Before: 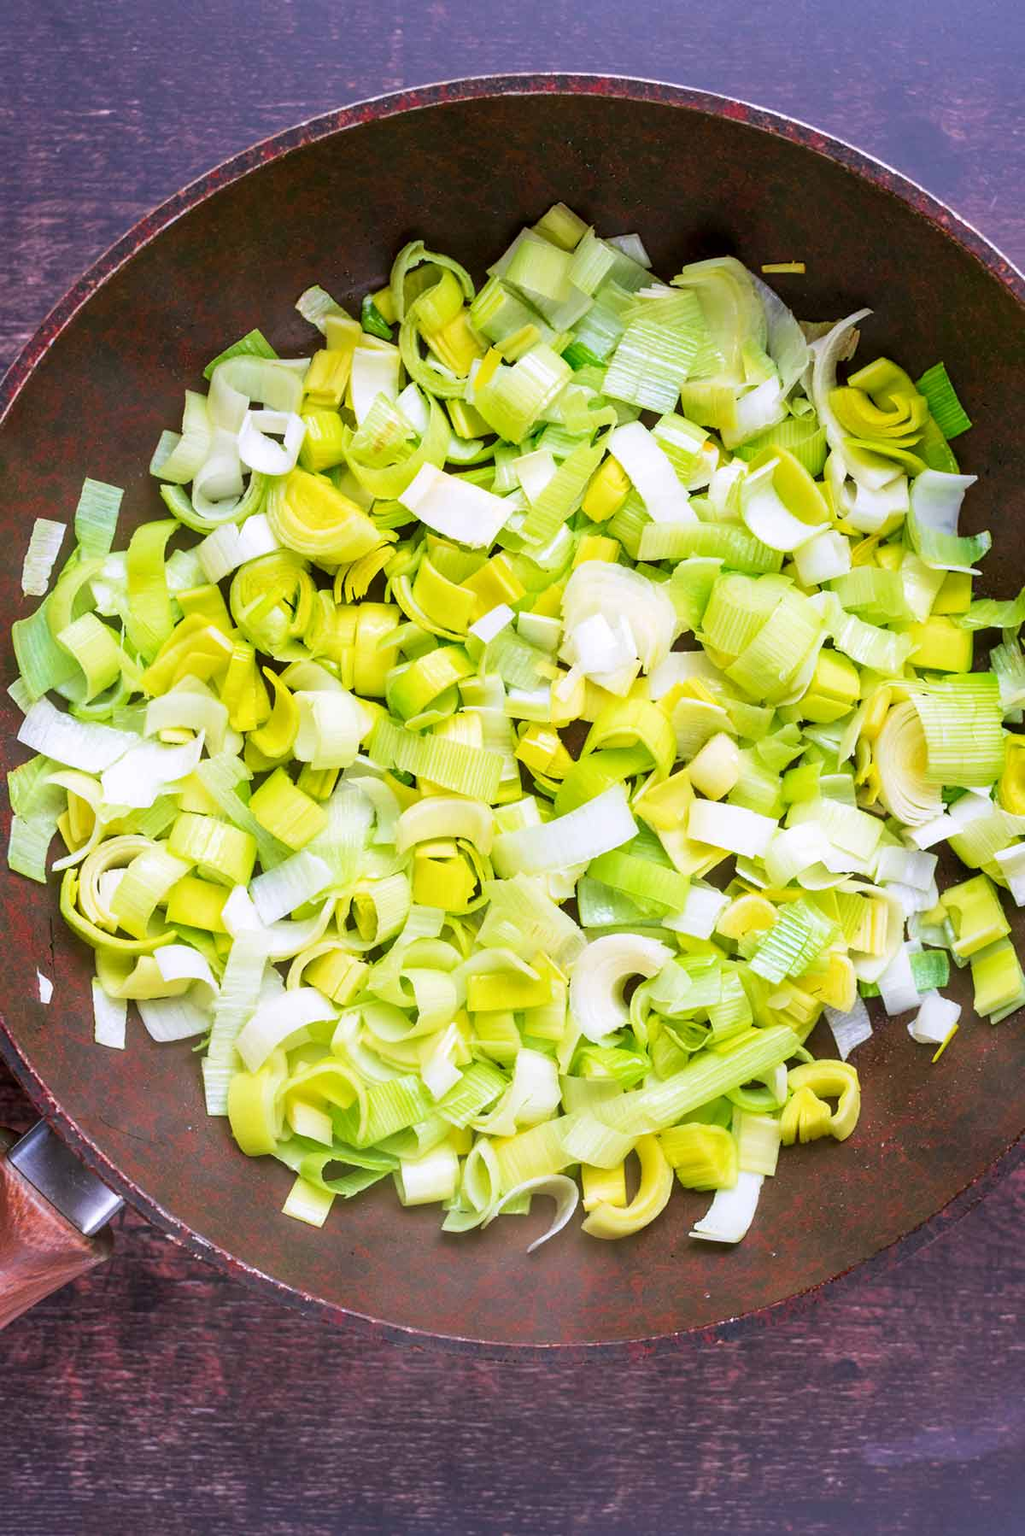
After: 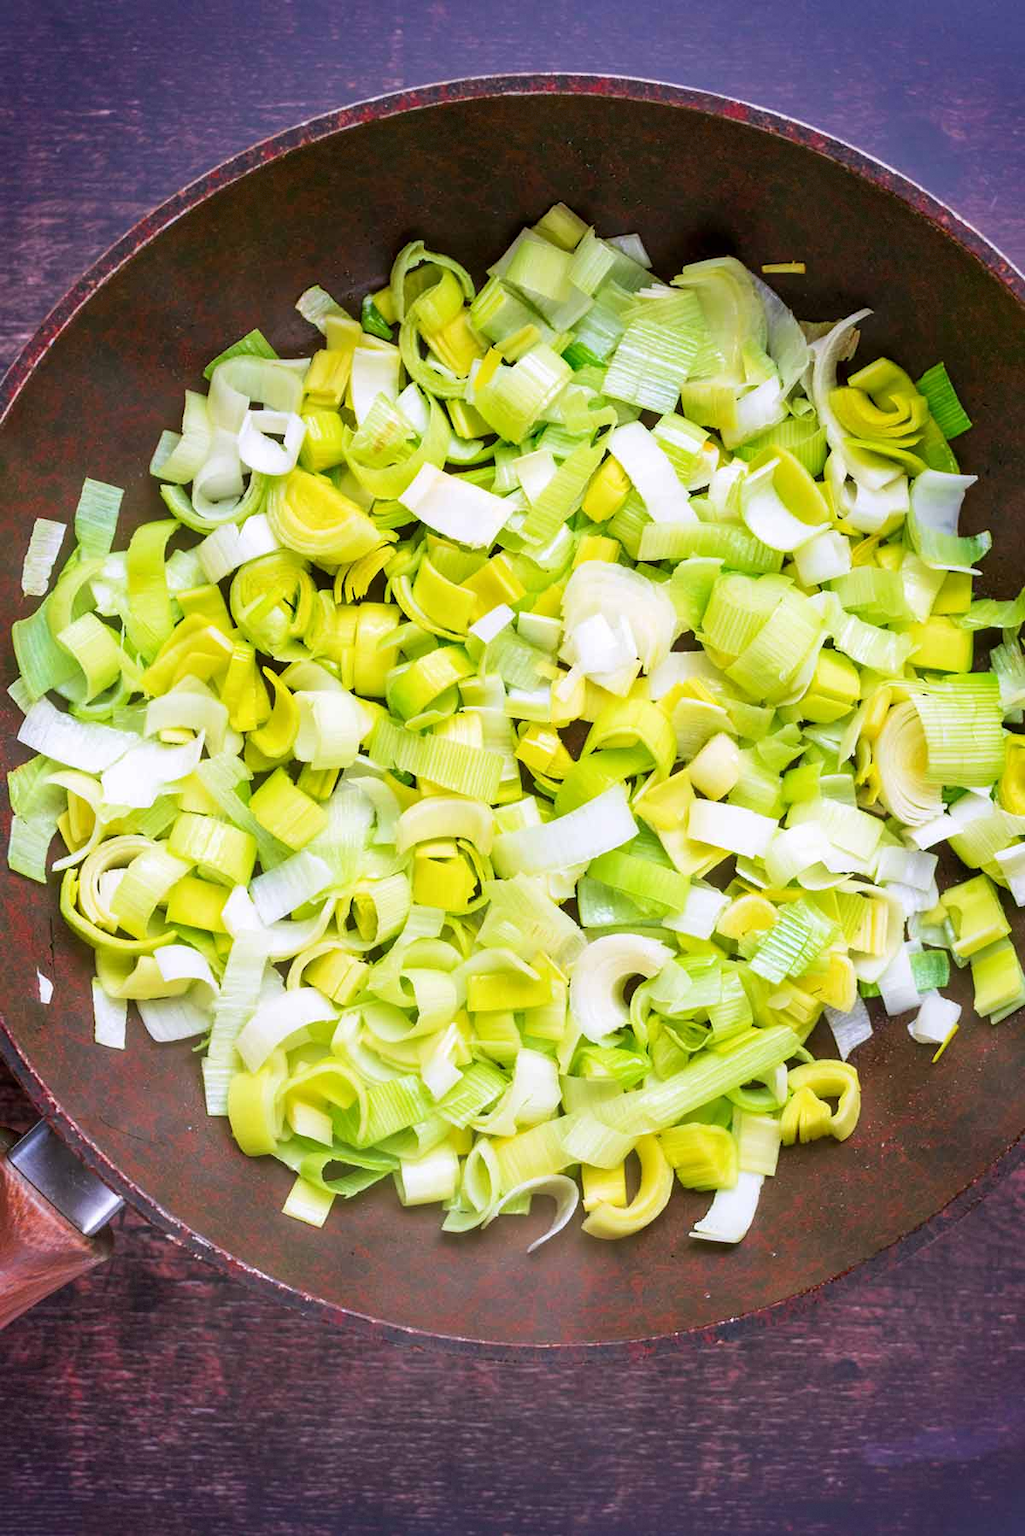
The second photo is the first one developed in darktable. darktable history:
vignetting: fall-off radius 32.11%, saturation 0.373, dithering 8-bit output, unbound false
